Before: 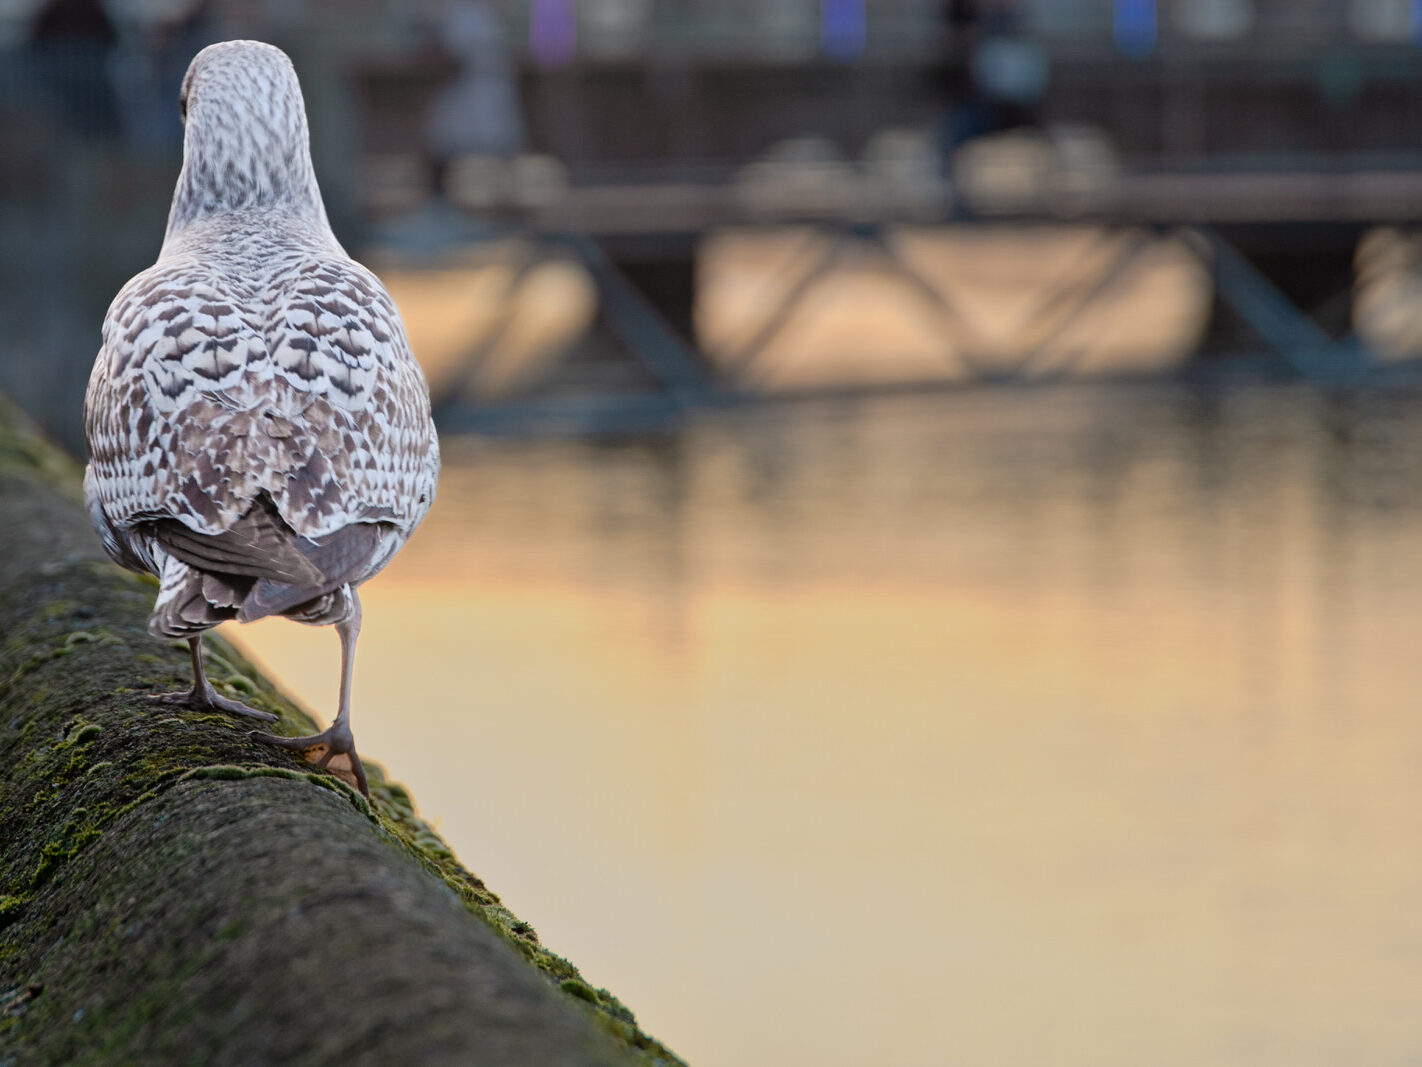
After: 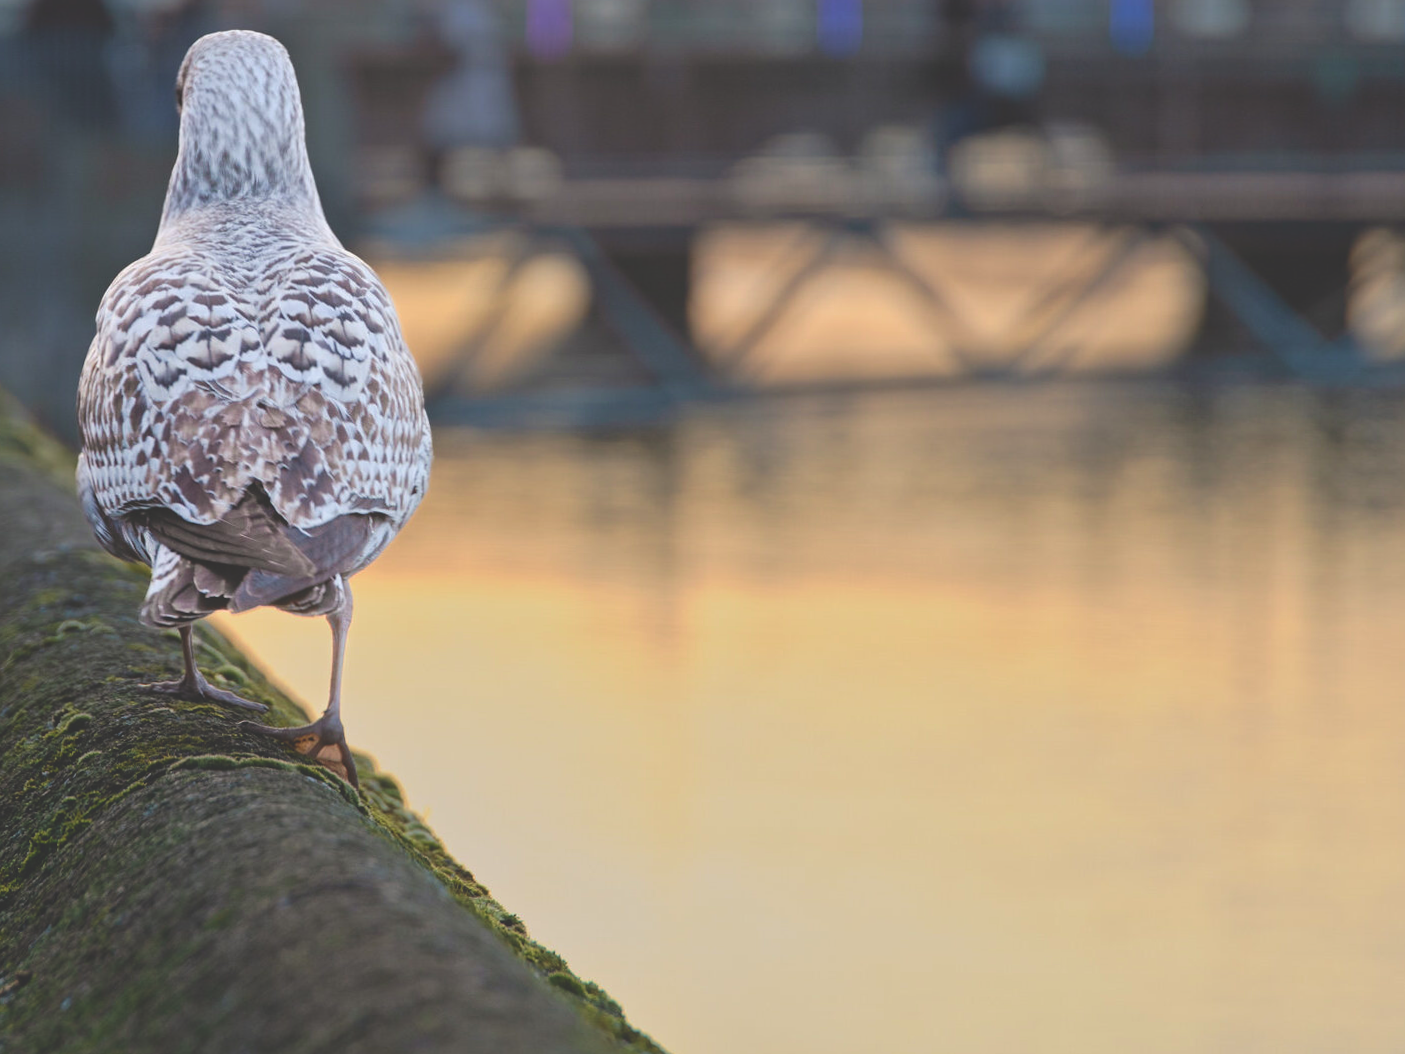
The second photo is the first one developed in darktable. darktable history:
exposure: black level correction -0.03, compensate highlight preservation false
velvia: on, module defaults
crop and rotate: angle -0.5°
